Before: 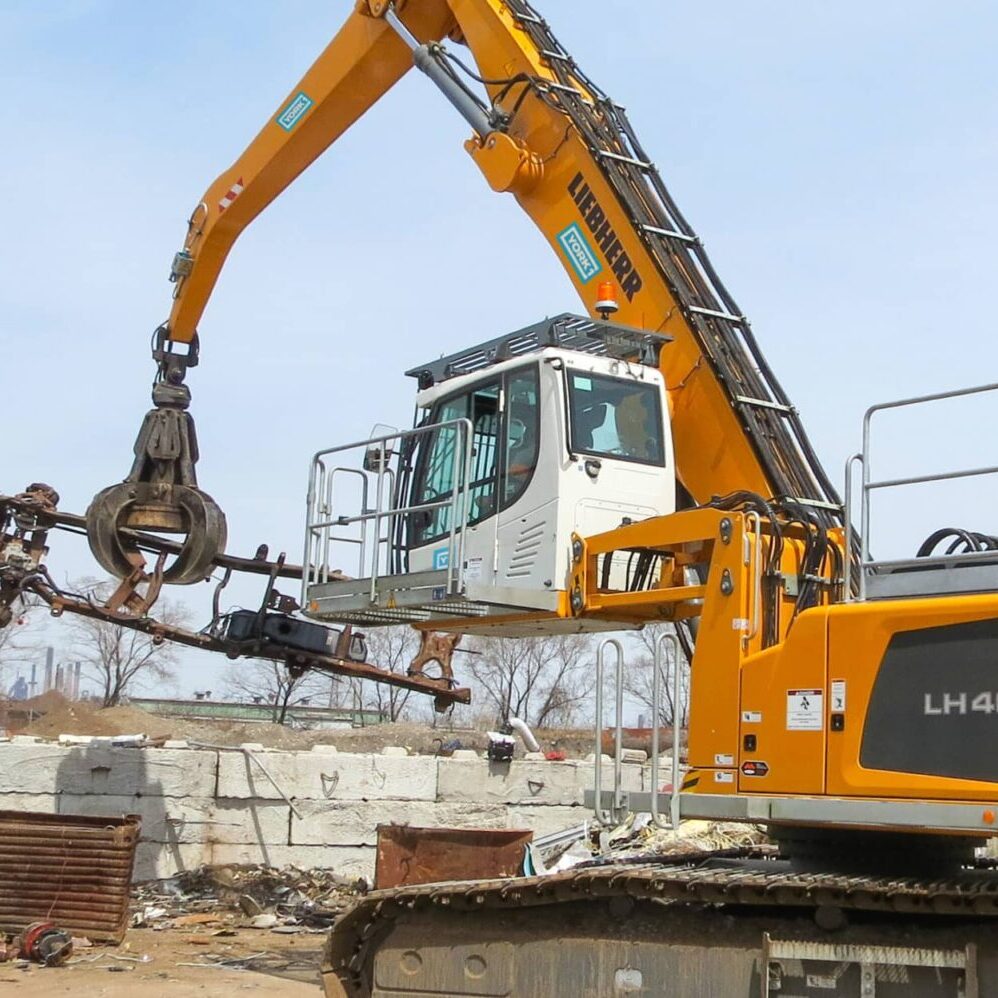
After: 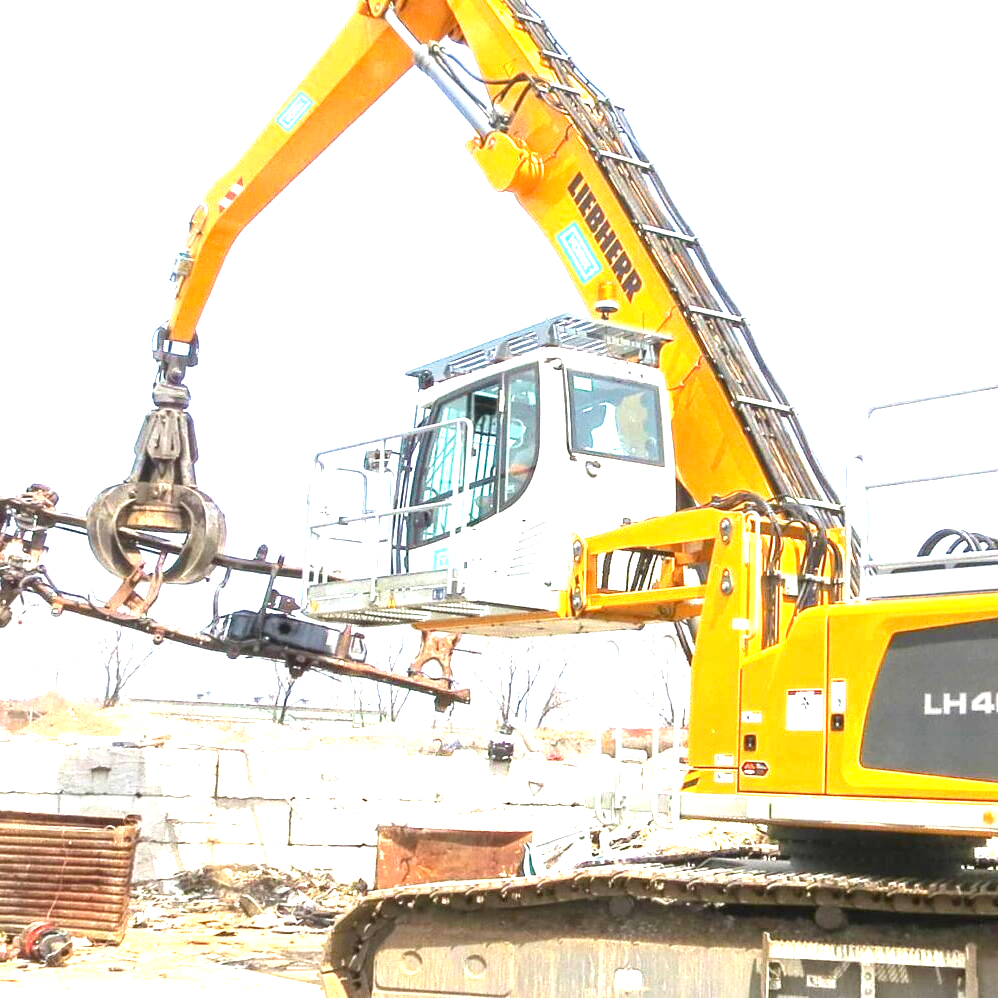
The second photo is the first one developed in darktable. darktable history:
exposure: exposure 2.201 EV, compensate highlight preservation false
